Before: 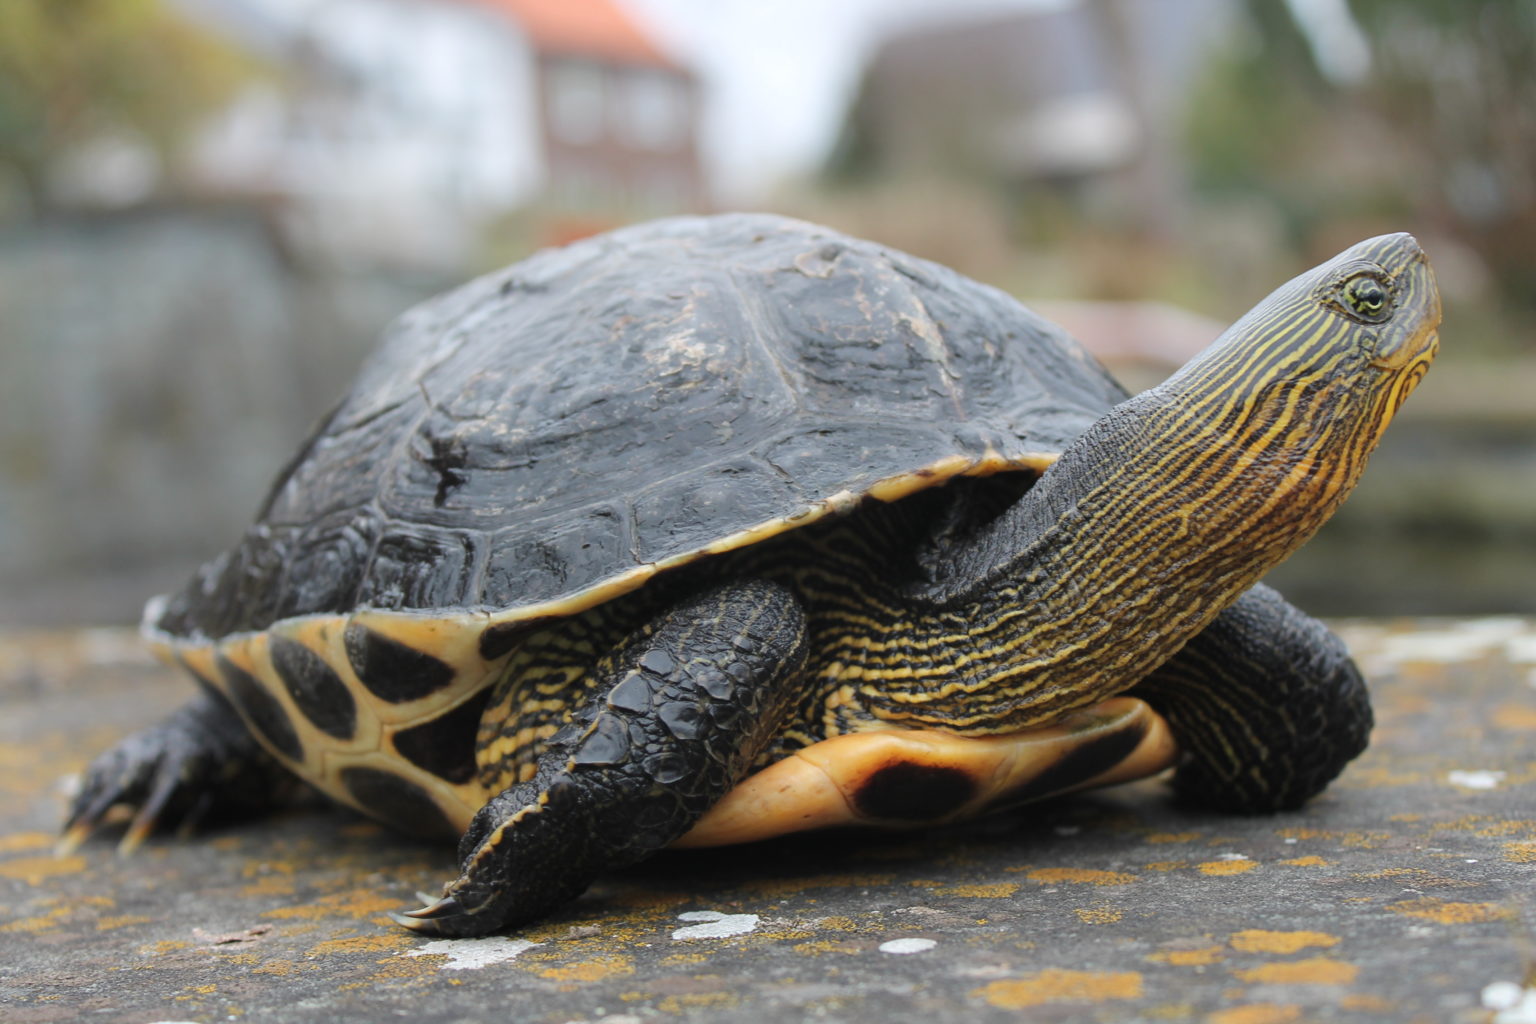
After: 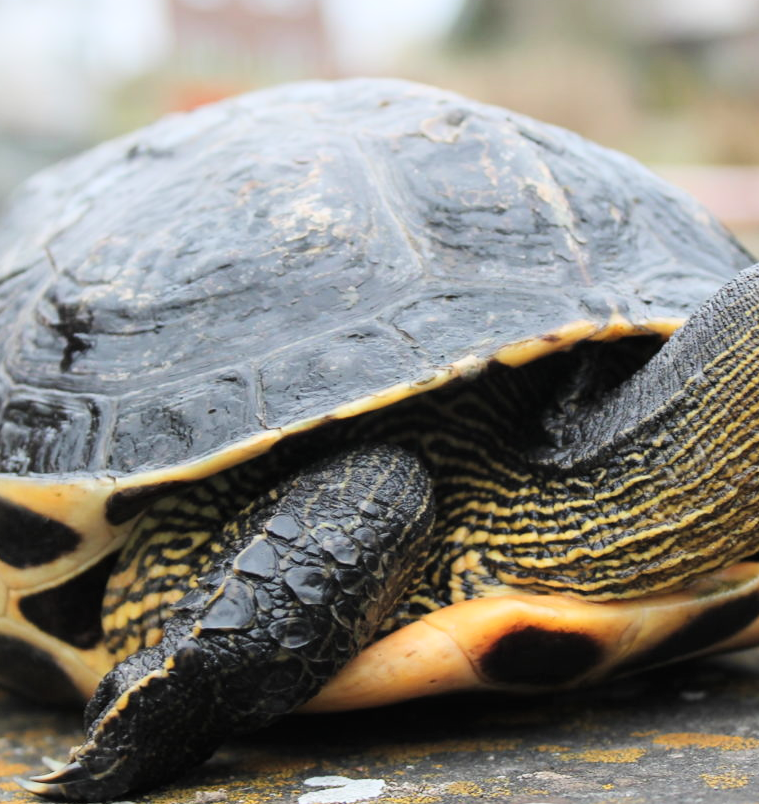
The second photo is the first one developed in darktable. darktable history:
tone curve: curves: ch0 [(0, 0) (0.004, 0.001) (0.133, 0.132) (0.325, 0.395) (0.455, 0.565) (0.832, 0.925) (1, 1)], color space Lab, linked channels, preserve colors none
contrast brightness saturation: saturation -0.05
crop and rotate: angle 0.02°, left 24.353%, top 13.219%, right 26.156%, bottom 8.224%
